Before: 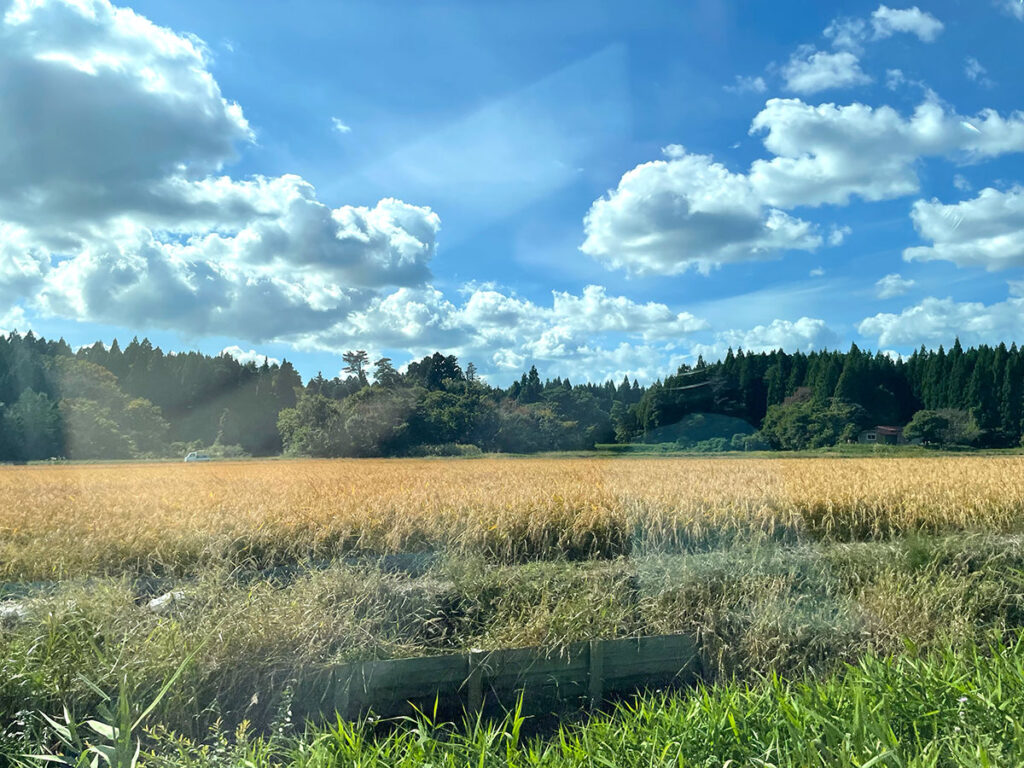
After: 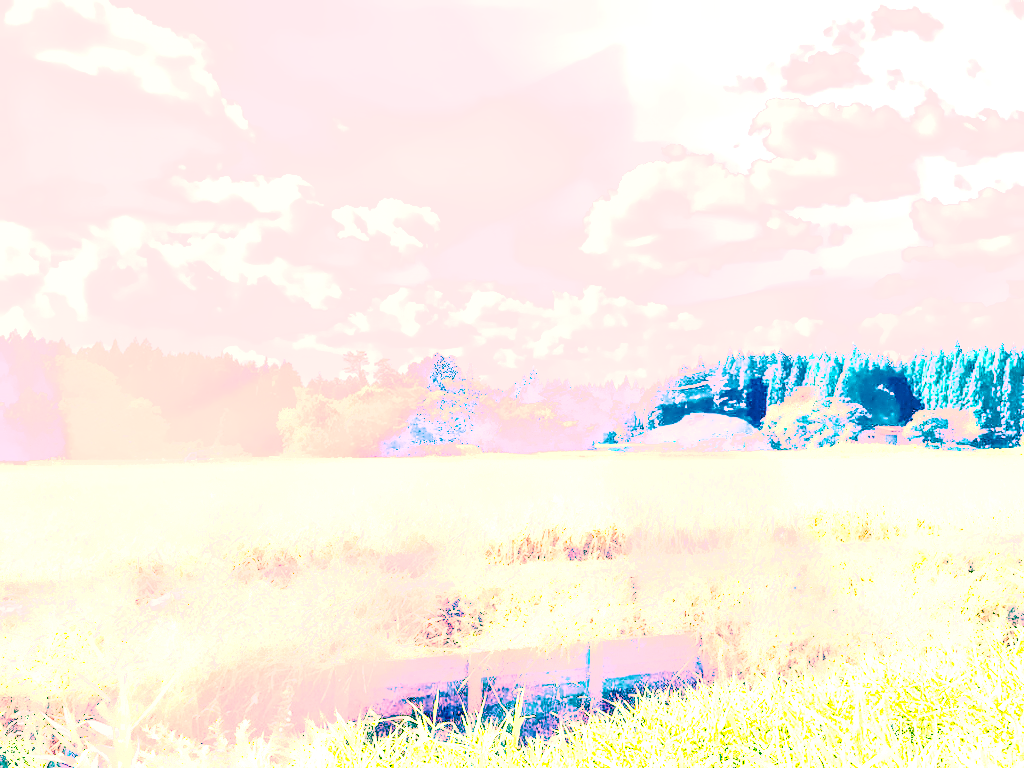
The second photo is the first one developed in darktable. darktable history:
white balance: red 2.229, blue 1.46
highlight reconstruction: method reconstruct color, iterations 1, diameter of reconstruction 64 px
raw chromatic aberrations: on, module defaults
hot pixels: on, module defaults
denoise (profiled): preserve shadows 1.11, scattering 0.121, a [-1, 0, 0], b [0, 0, 0], compensate highlight preservation false
exposure: black level correction 0.001, exposure 0.5 EV, compensate exposure bias true, compensate highlight preservation false
tone equalizer: on, module defaults
color calibration: x 0.37, y 0.382, temperature 4313.32 K
color balance: lift [1.005, 0.99, 1.007, 1.01], gamma [1, 0.979, 1.011, 1.021], gain [0.923, 1.098, 1.025, 0.902], input saturation 90.45%, contrast 7.73%, output saturation 105.91%
color balance rgb: linear chroma grading › global chroma 20%, perceptual saturation grading › global saturation 65%, perceptual saturation grading › highlights 50%, perceptual saturation grading › shadows 30%, perceptual brilliance grading › global brilliance 12%, perceptual brilliance grading › highlights 15%, global vibrance 20%
base curve: curves: ch0 [(0, 0) (0.028, 0.03) (0.121, 0.232) (0.46, 0.748) (0.859, 0.968) (1, 1)]
filmic rgb: black relative exposure -7.75 EV, white relative exposure 4.4 EV, threshold 3 EV, target black luminance 0%, hardness 3.76, latitude 50.51%, contrast 1.074, highlights saturation mix 10%, shadows ↔ highlights balance -0.22%, color science v4 (2020), enable highlight reconstruction true
tone curve: curves: ch0 [(0, 0.081) (0.483, 0.453) (0.881, 0.992)]
levels: levels [0.026, 0.507, 0.987]
shadows and highlights: shadows 37.27, highlights -28.18, soften with gaussian
local contrast: on, module defaults
local contrast #1: highlights 19%, detail 186%
color correction: highlights a* 17.88, highlights b* 18.79
color zones: curves: ch0 [(0.018, 0.548) (0.197, 0.654) (0.425, 0.447) (0.605, 0.658) (0.732, 0.579)]; ch1 [(0.105, 0.531) (0.224, 0.531) (0.386, 0.39) (0.618, 0.456) (0.732, 0.456) (0.956, 0.421)]; ch2 [(0.039, 0.583) (0.215, 0.465) (0.399, 0.544) (0.465, 0.548) (0.614, 0.447) (0.724, 0.43) (0.882, 0.623) (0.956, 0.632)]
